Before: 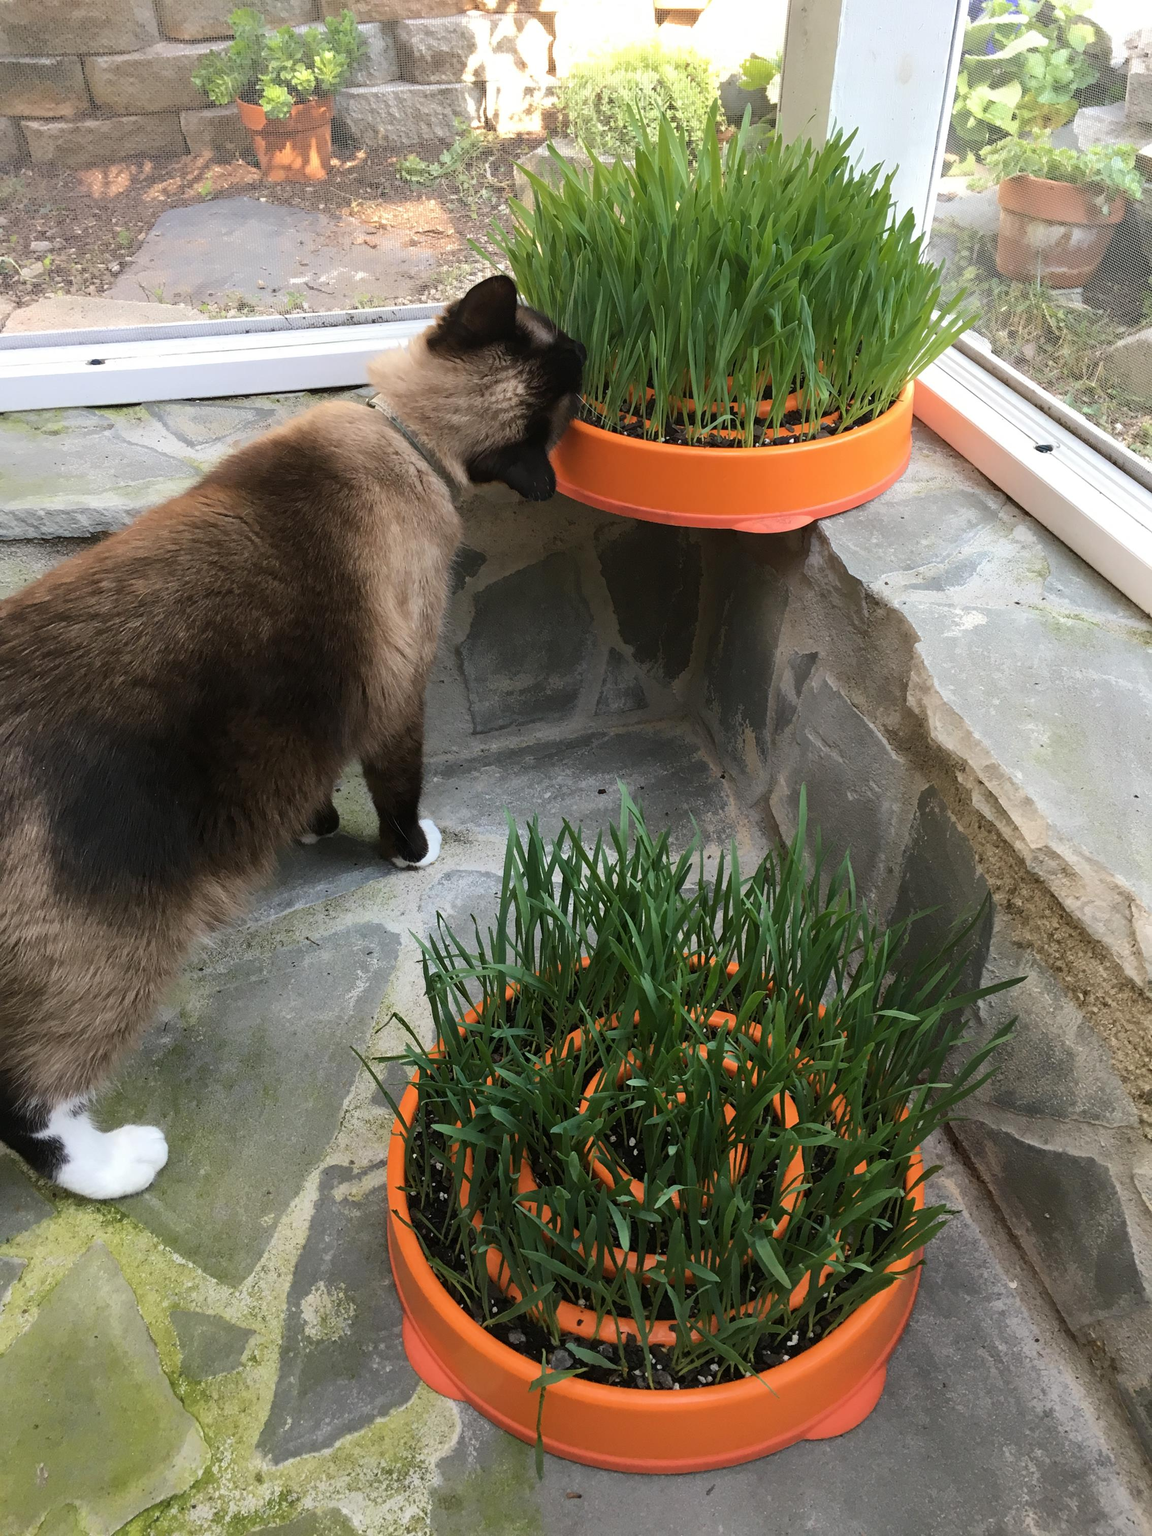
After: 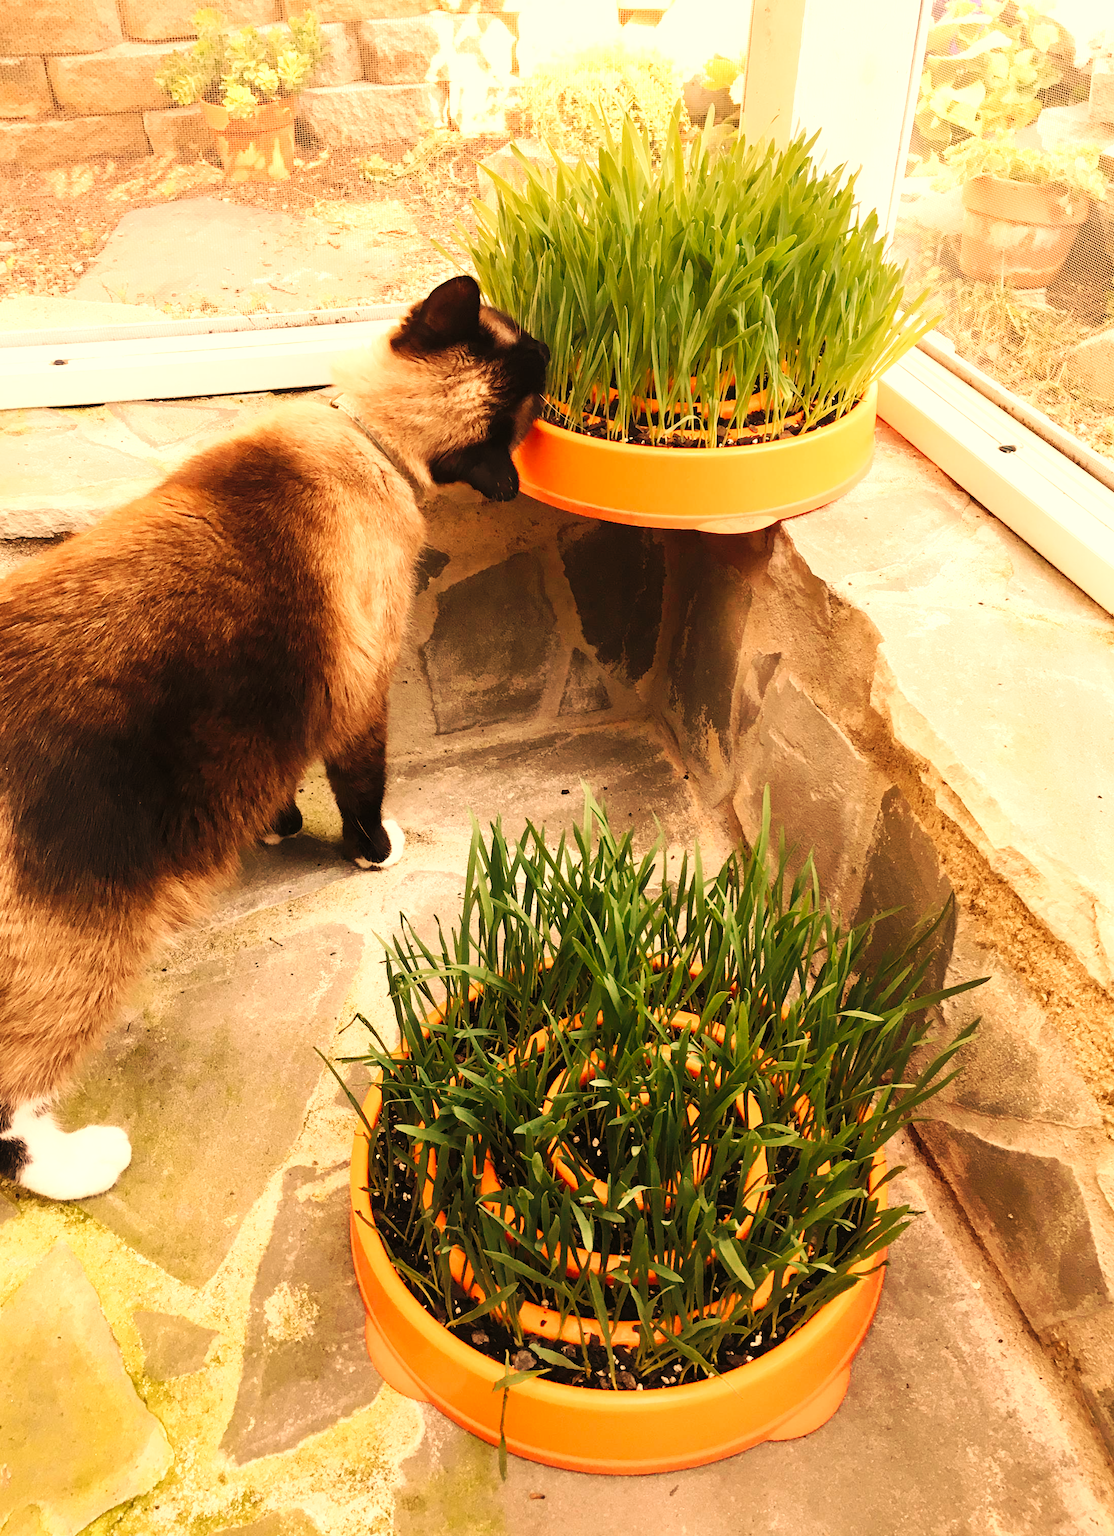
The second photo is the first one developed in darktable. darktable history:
base curve: curves: ch0 [(0, 0) (0.032, 0.025) (0.121, 0.166) (0.206, 0.329) (0.605, 0.79) (1, 1)], preserve colors none
exposure: black level correction 0, exposure 0.5 EV, compensate highlight preservation false
white balance: red 1.467, blue 0.684
crop and rotate: left 3.238%
